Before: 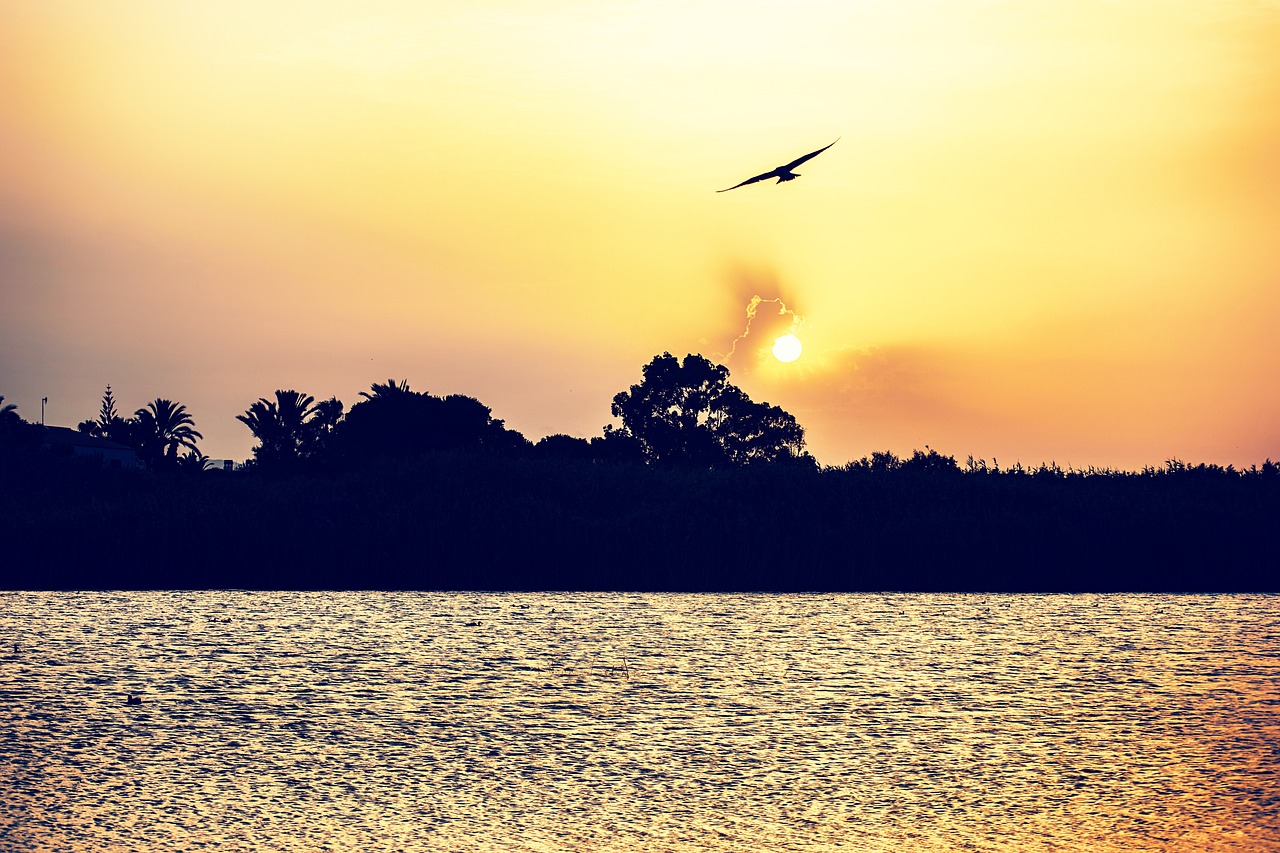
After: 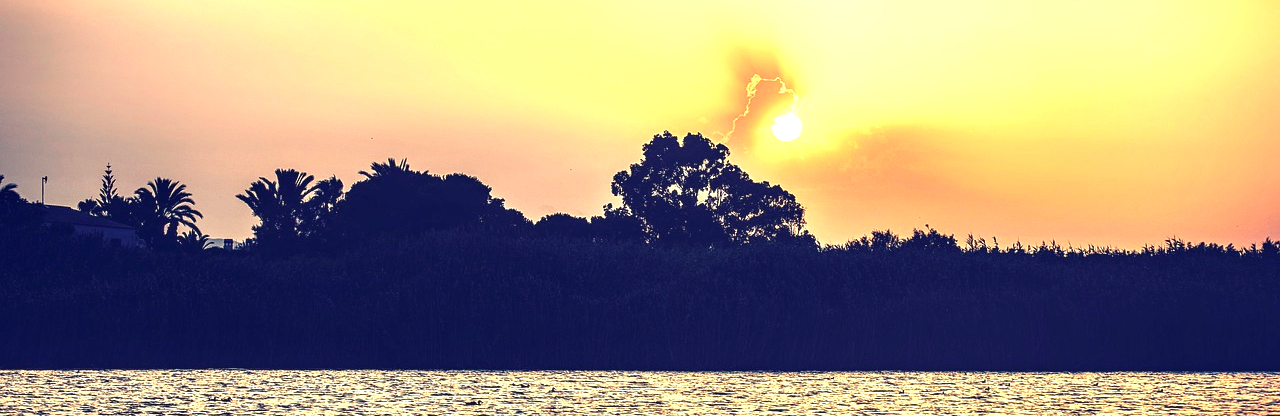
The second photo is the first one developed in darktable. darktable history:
exposure: black level correction 0, exposure 0.702 EV, compensate exposure bias true, compensate highlight preservation false
crop and rotate: top 26.121%, bottom 25.004%
local contrast: on, module defaults
